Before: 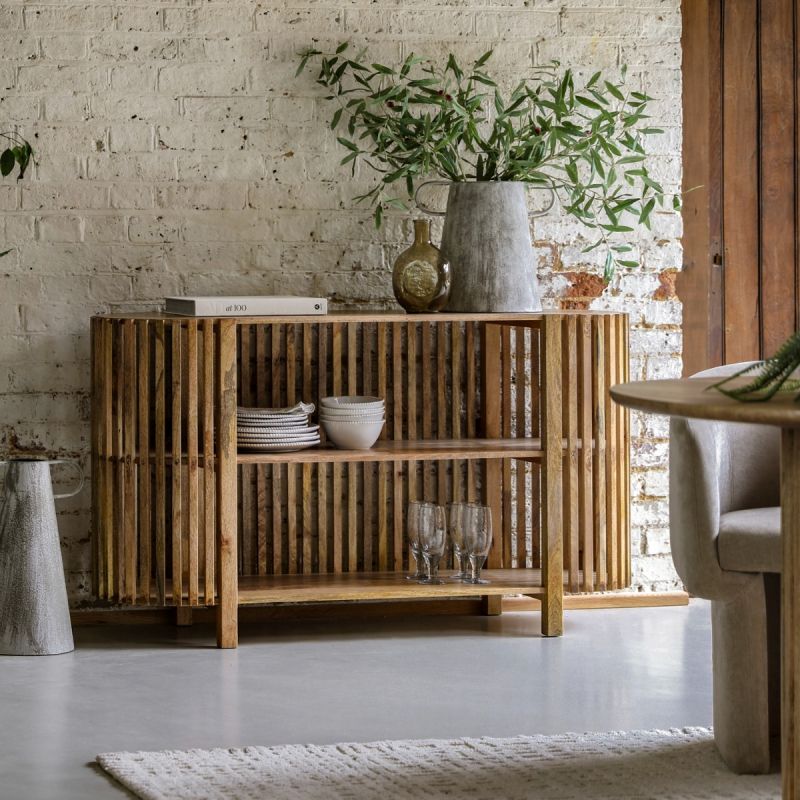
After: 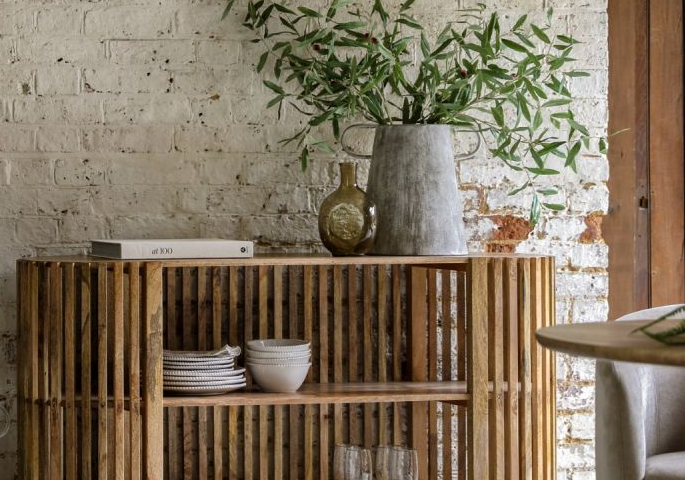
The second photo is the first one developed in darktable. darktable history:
crop and rotate: left 9.274%, top 7.237%, right 5.062%, bottom 32.722%
